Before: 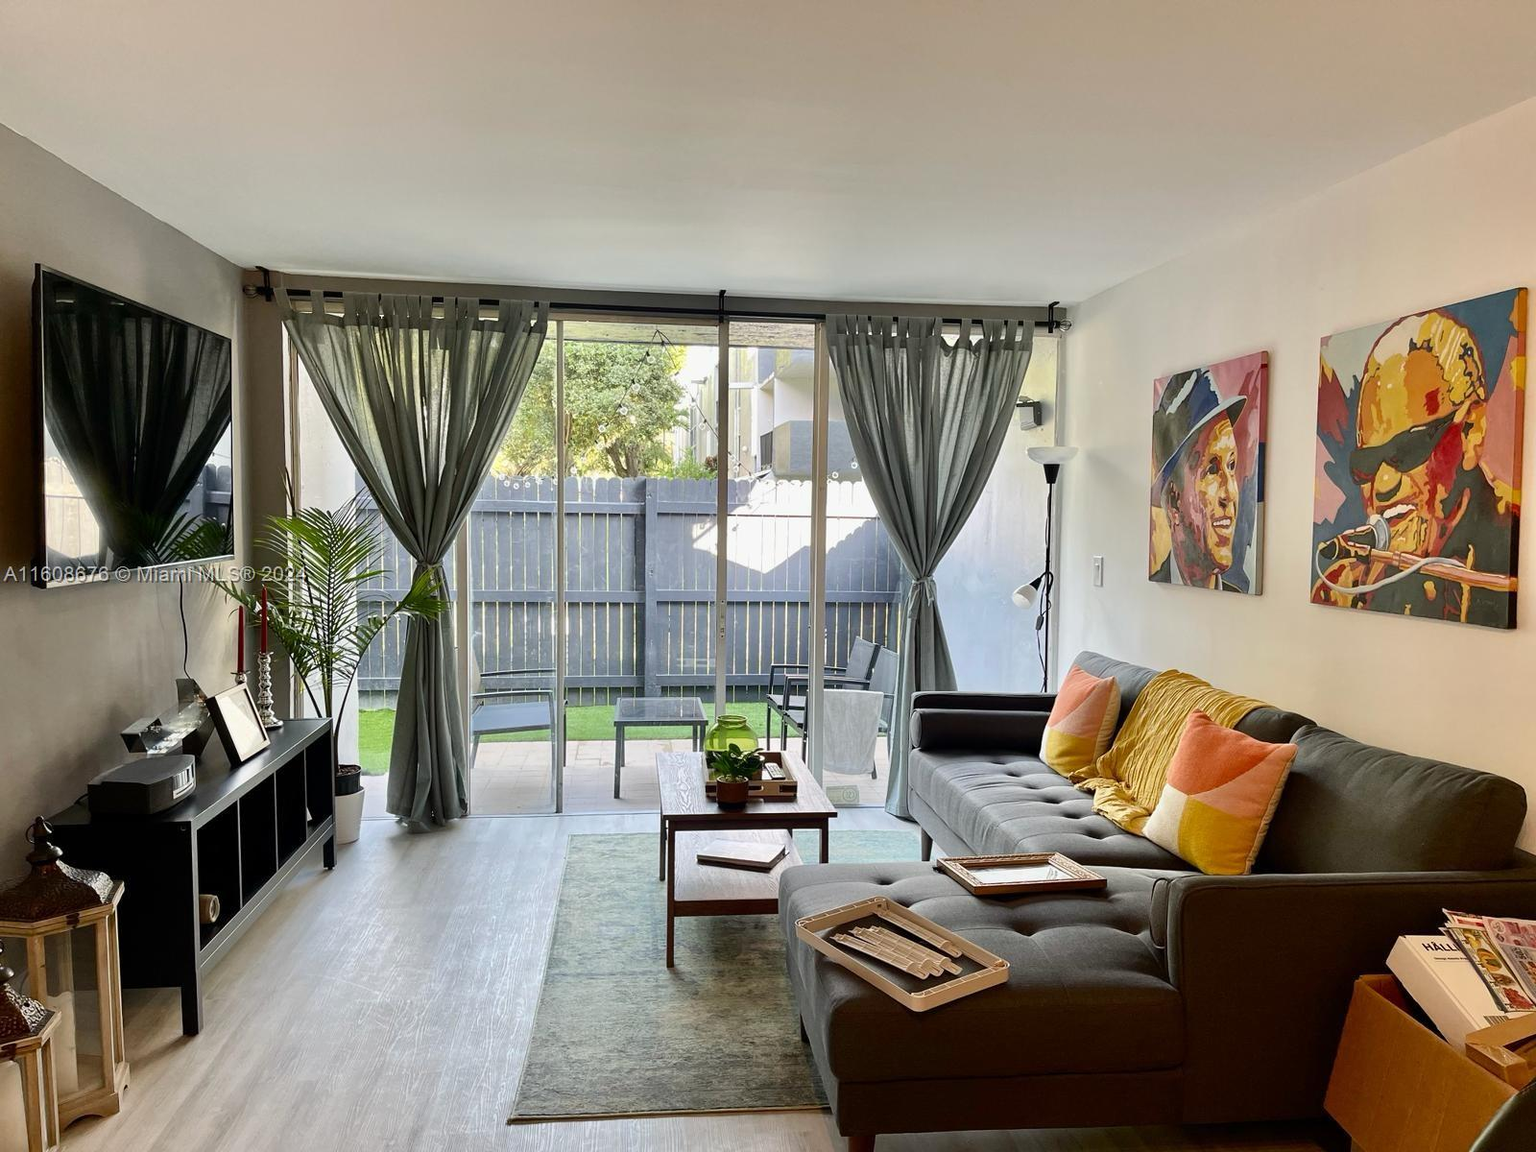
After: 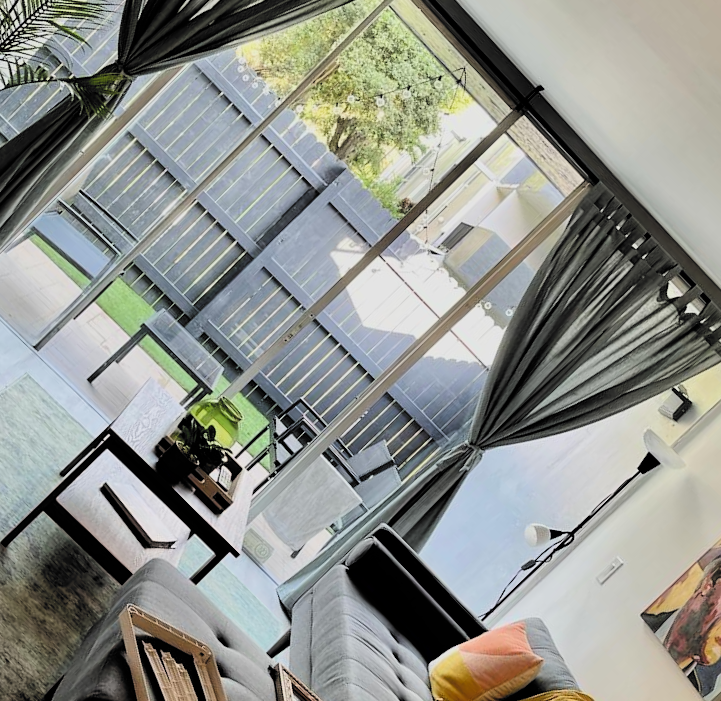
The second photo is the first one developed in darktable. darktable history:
filmic rgb: black relative exposure -5.14 EV, white relative exposure 3.96 EV, hardness 2.89, contrast 1.393, highlights saturation mix -30.5%, color science v6 (2022), iterations of high-quality reconstruction 0
crop and rotate: angle -45.23°, top 16.069%, right 0.812%, bottom 11.609%
